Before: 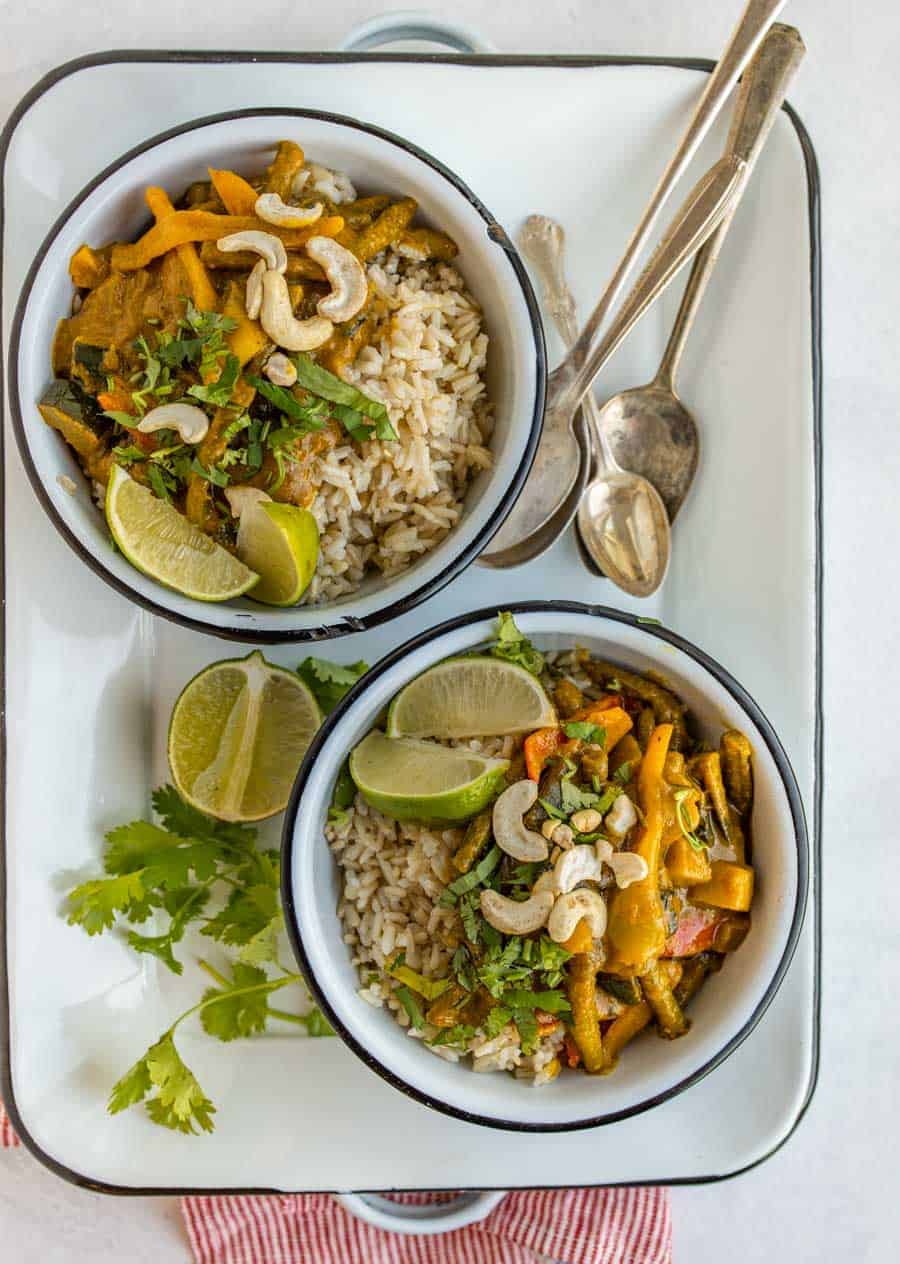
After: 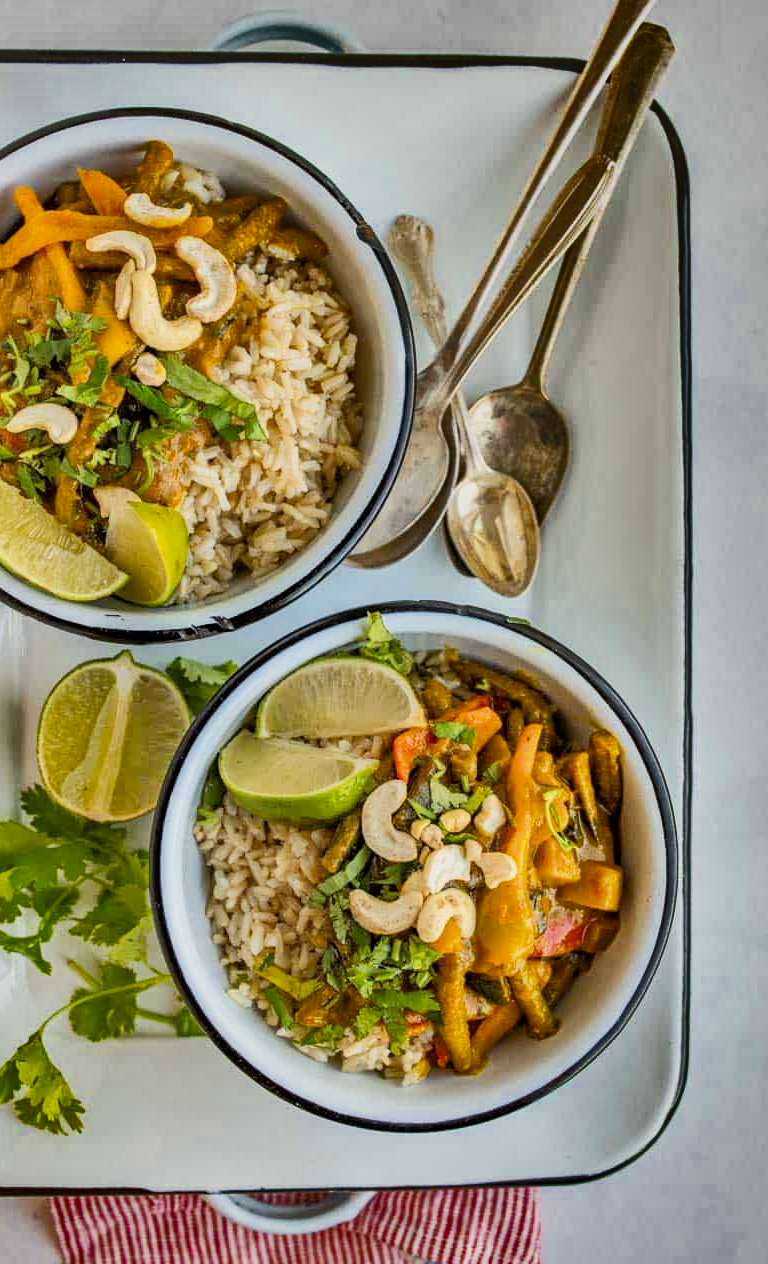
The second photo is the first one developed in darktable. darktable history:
filmic rgb: black relative exposure -7.65 EV, white relative exposure 4.56 EV, hardness 3.61, contrast 1.057, color science v6 (2022), iterations of high-quality reconstruction 0
crop and rotate: left 14.612%
exposure: black level correction 0, exposure 0.846 EV, compensate highlight preservation false
shadows and highlights: shadows 20.74, highlights -82.96, soften with gaussian
